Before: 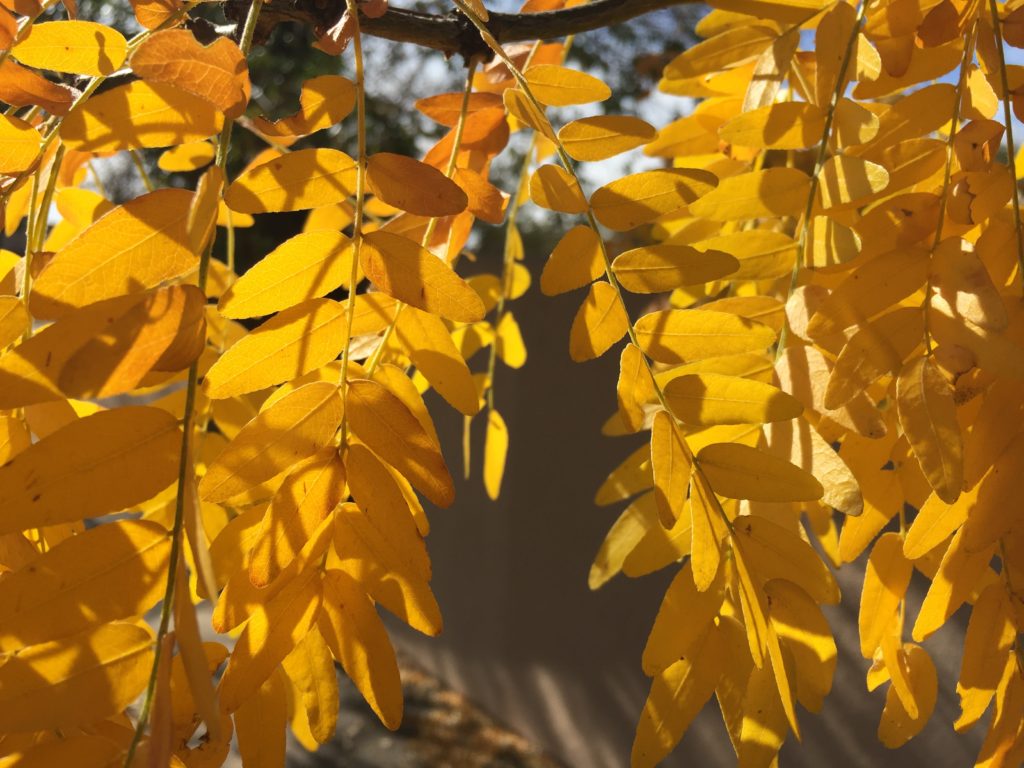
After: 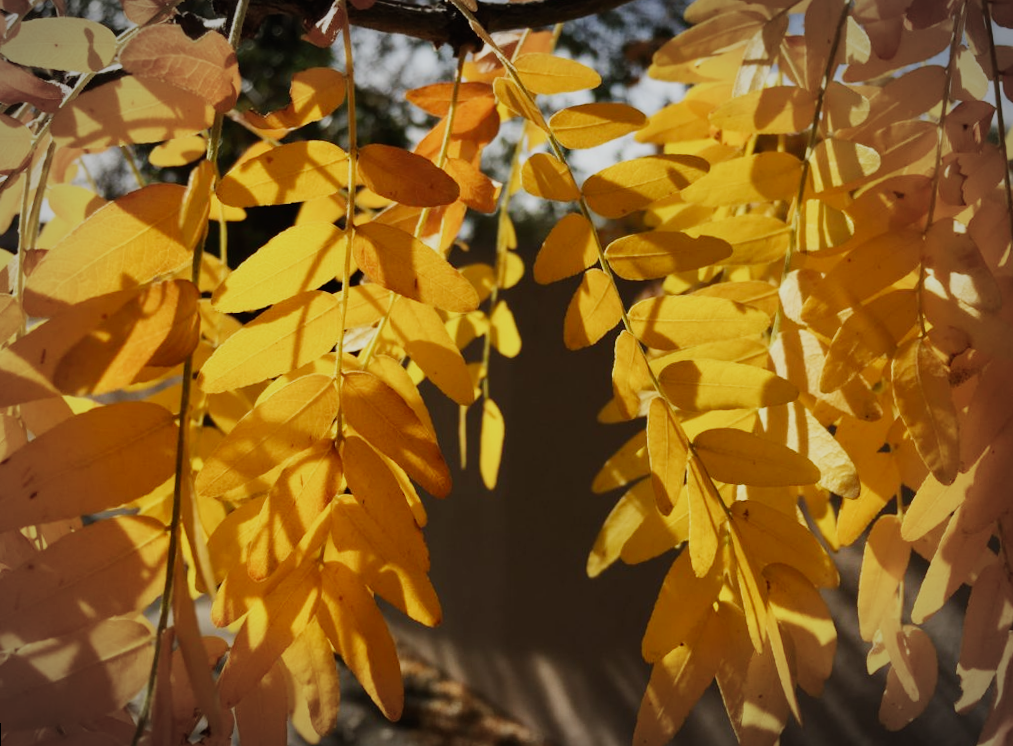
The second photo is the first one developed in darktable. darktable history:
sigmoid: skew -0.2, preserve hue 0%, red attenuation 0.1, red rotation 0.035, green attenuation 0.1, green rotation -0.017, blue attenuation 0.15, blue rotation -0.052, base primaries Rec2020
vignetting: automatic ratio true
rotate and perspective: rotation -1°, crop left 0.011, crop right 0.989, crop top 0.025, crop bottom 0.975
